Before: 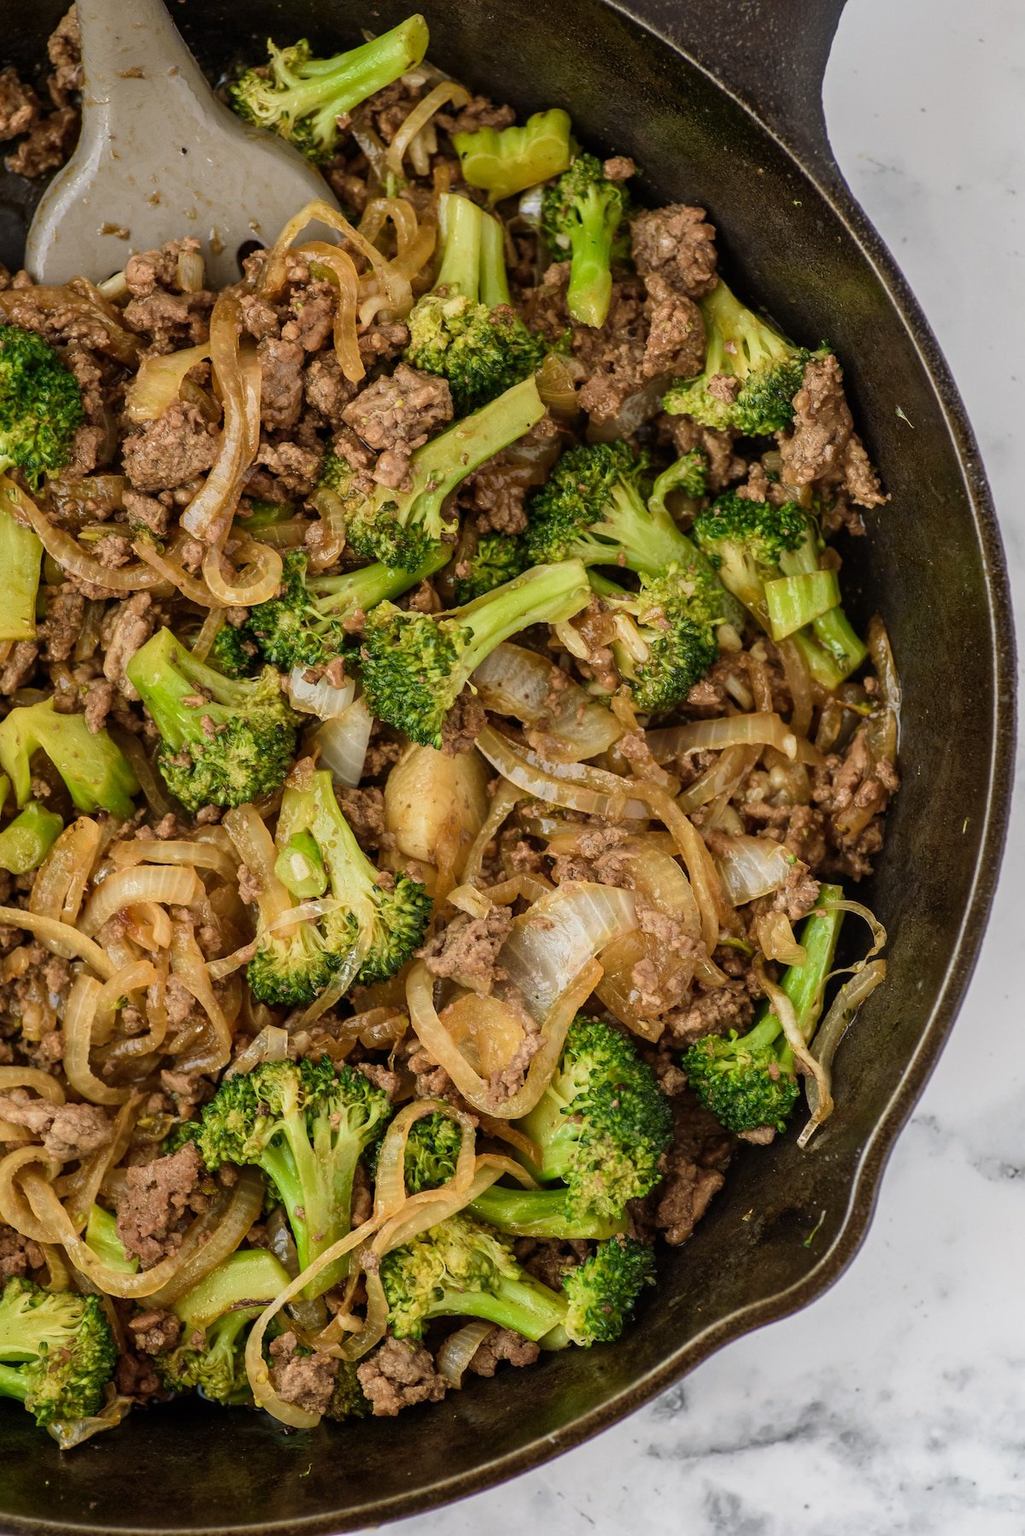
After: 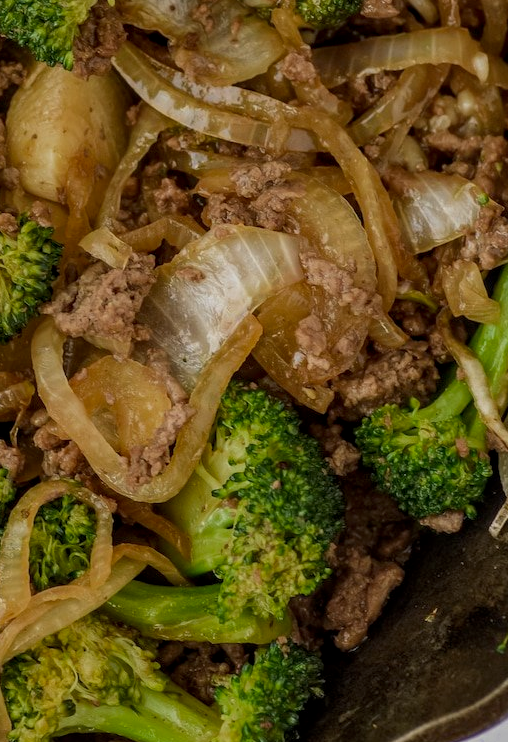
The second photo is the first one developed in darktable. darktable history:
local contrast: on, module defaults
exposure: exposure -0.285 EV, compensate highlight preservation false
color zones: curves: ch0 [(0.27, 0.396) (0.563, 0.504) (0.75, 0.5) (0.787, 0.307)]
crop: left 37.009%, top 44.916%, right 20.62%, bottom 13.776%
